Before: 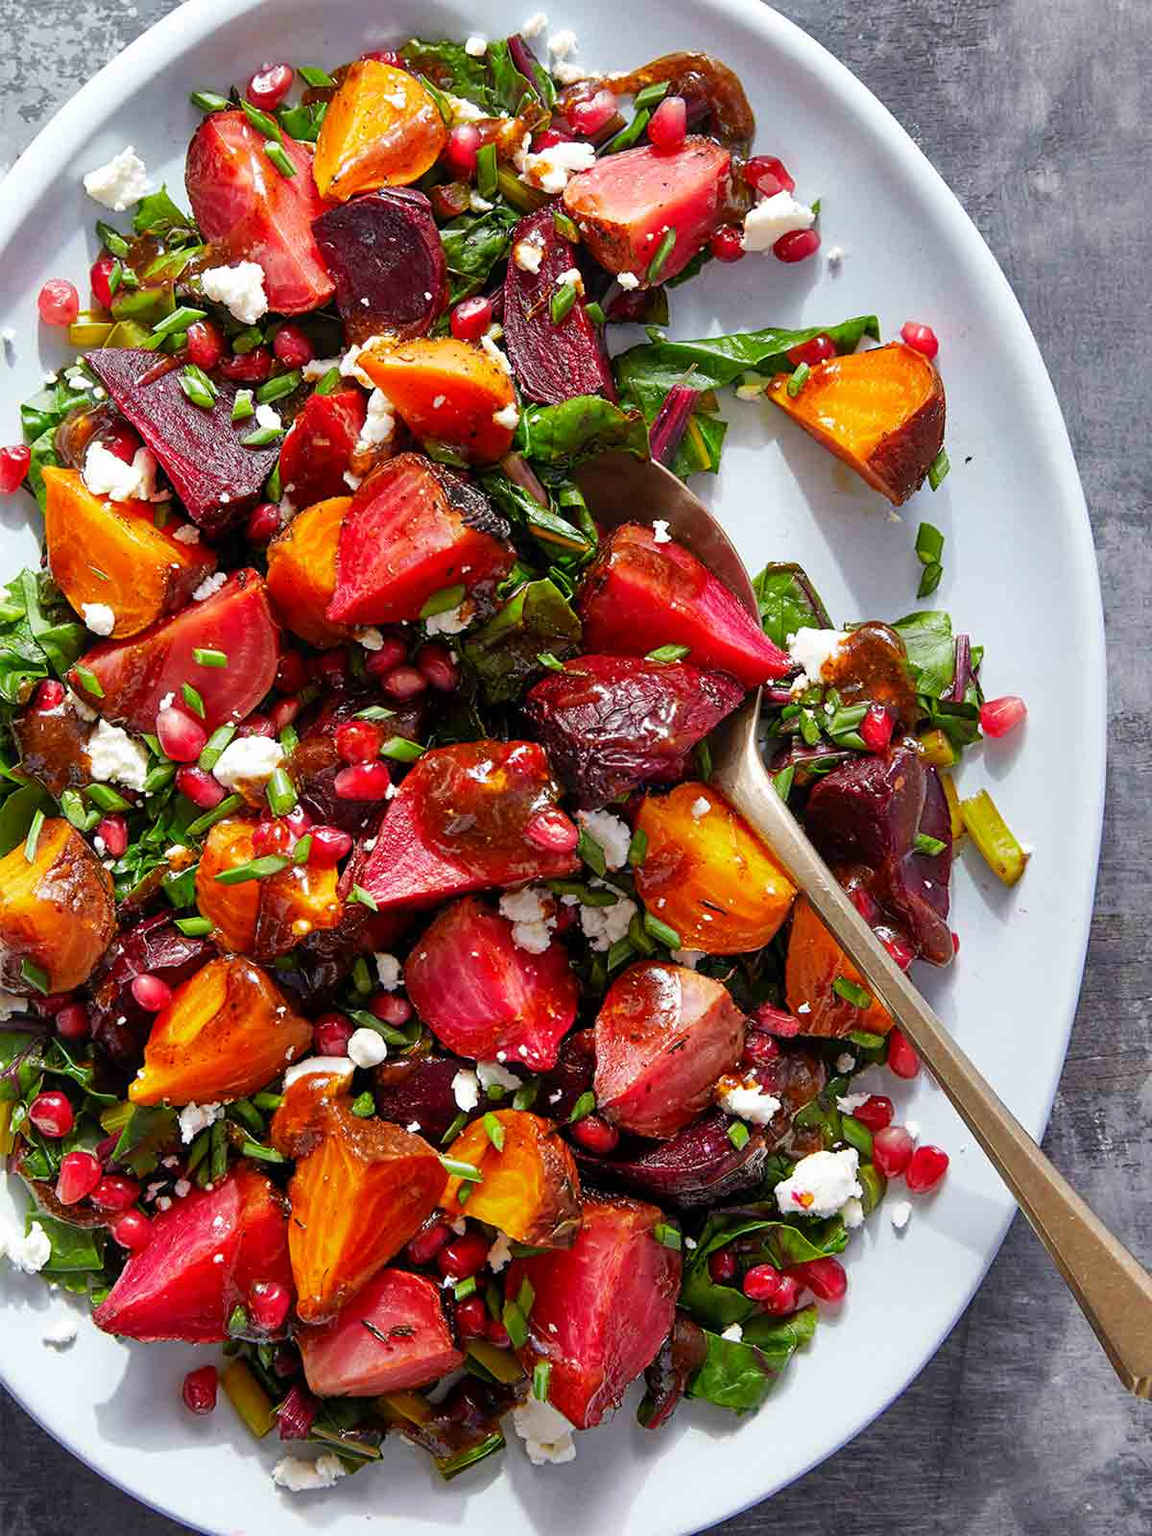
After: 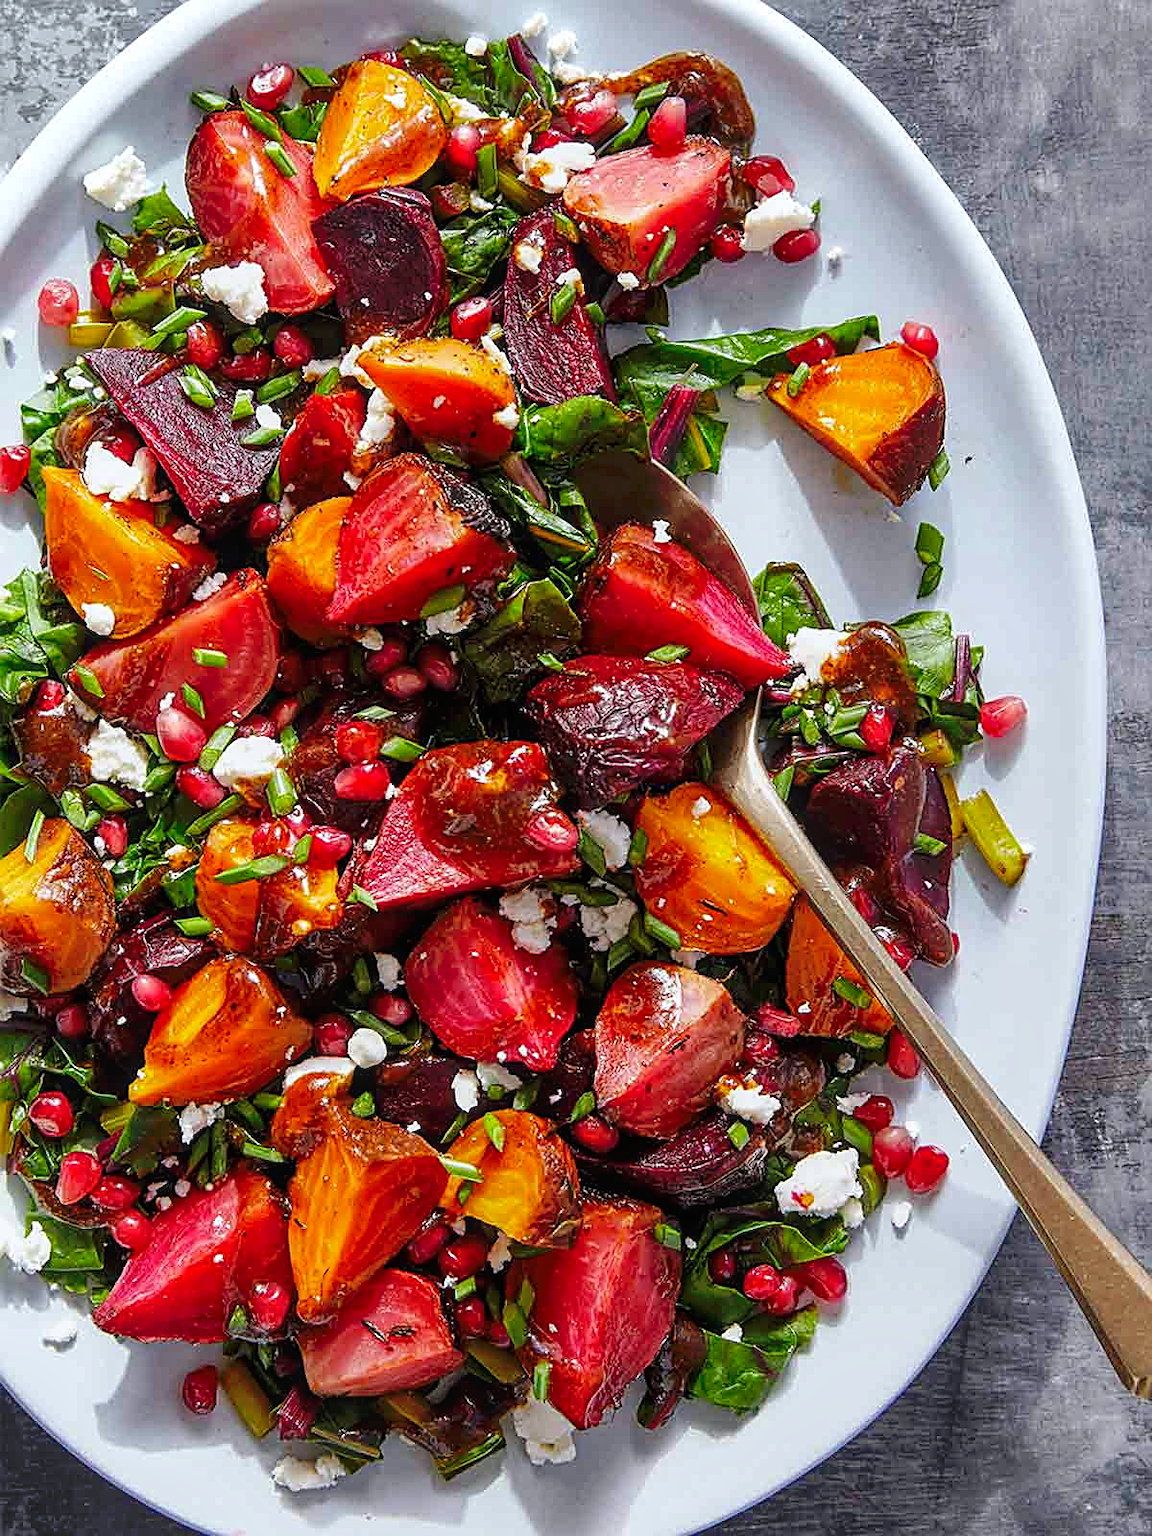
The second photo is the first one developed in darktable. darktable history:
white balance: red 0.988, blue 1.017
tone curve: curves: ch0 [(0, 0) (0.003, 0.004) (0.011, 0.005) (0.025, 0.014) (0.044, 0.037) (0.069, 0.059) (0.1, 0.096) (0.136, 0.116) (0.177, 0.133) (0.224, 0.177) (0.277, 0.255) (0.335, 0.319) (0.399, 0.385) (0.468, 0.457) (0.543, 0.545) (0.623, 0.621) (0.709, 0.705) (0.801, 0.801) (0.898, 0.901) (1, 1)], preserve colors none
local contrast: detail 115%
sharpen: on, module defaults
